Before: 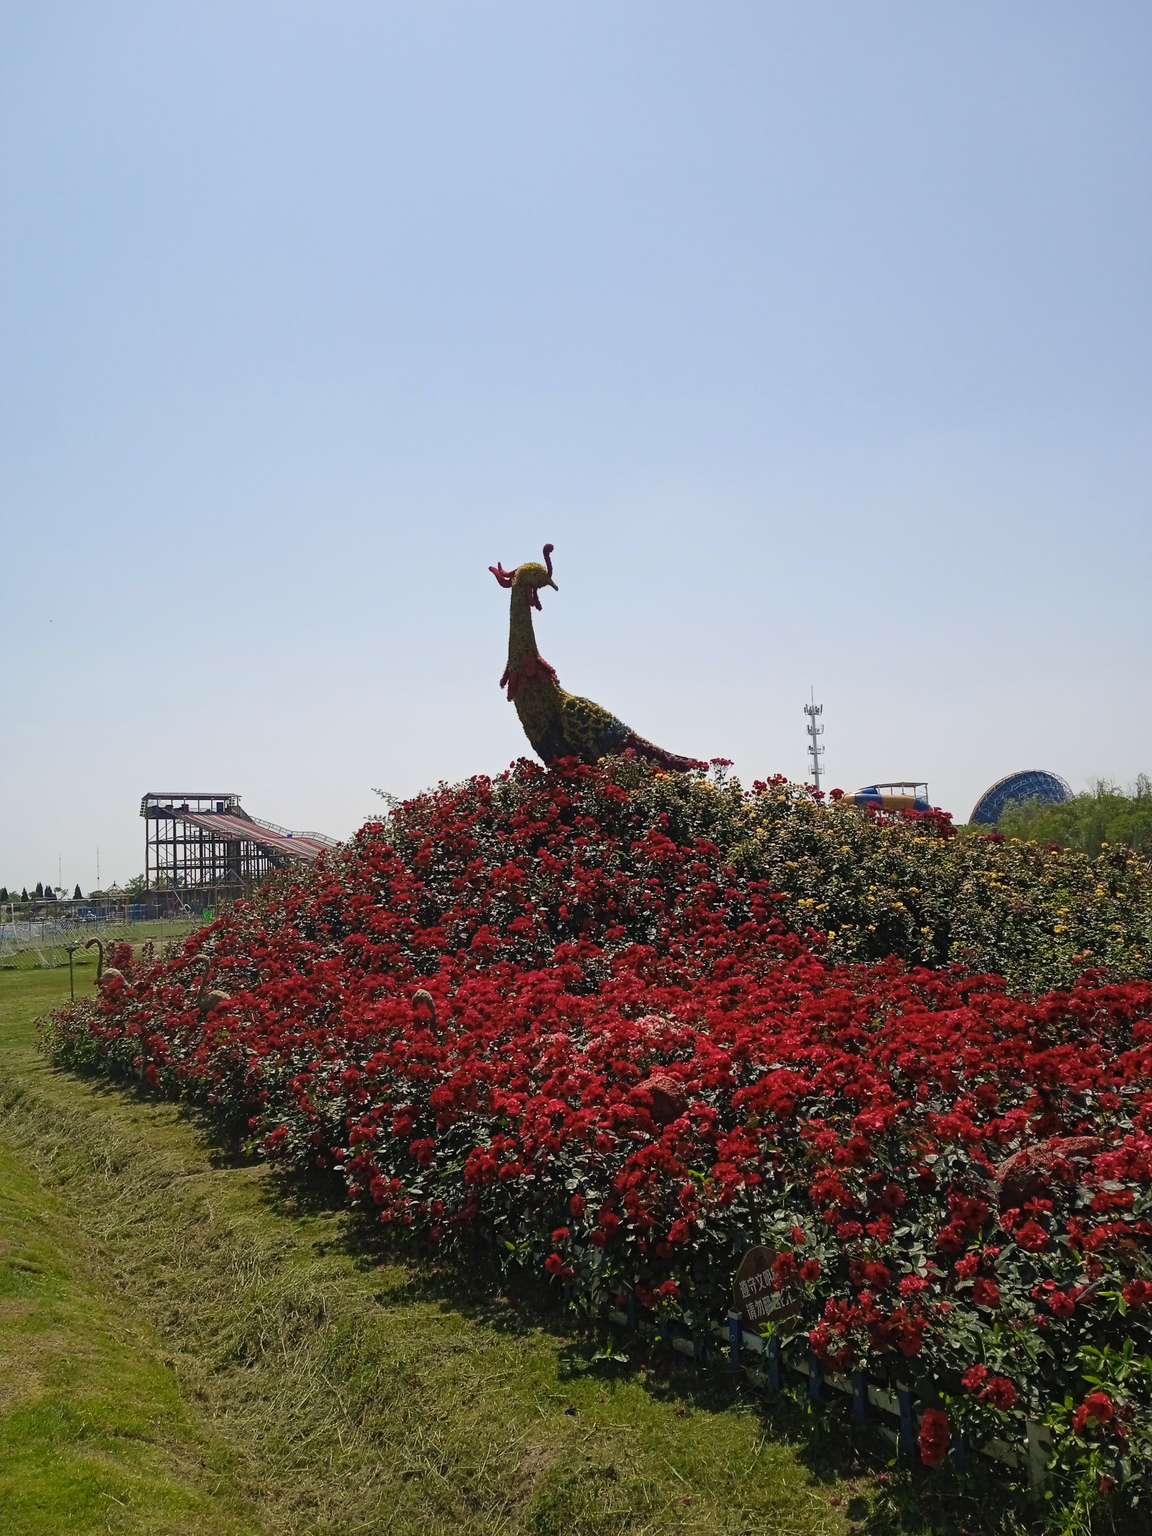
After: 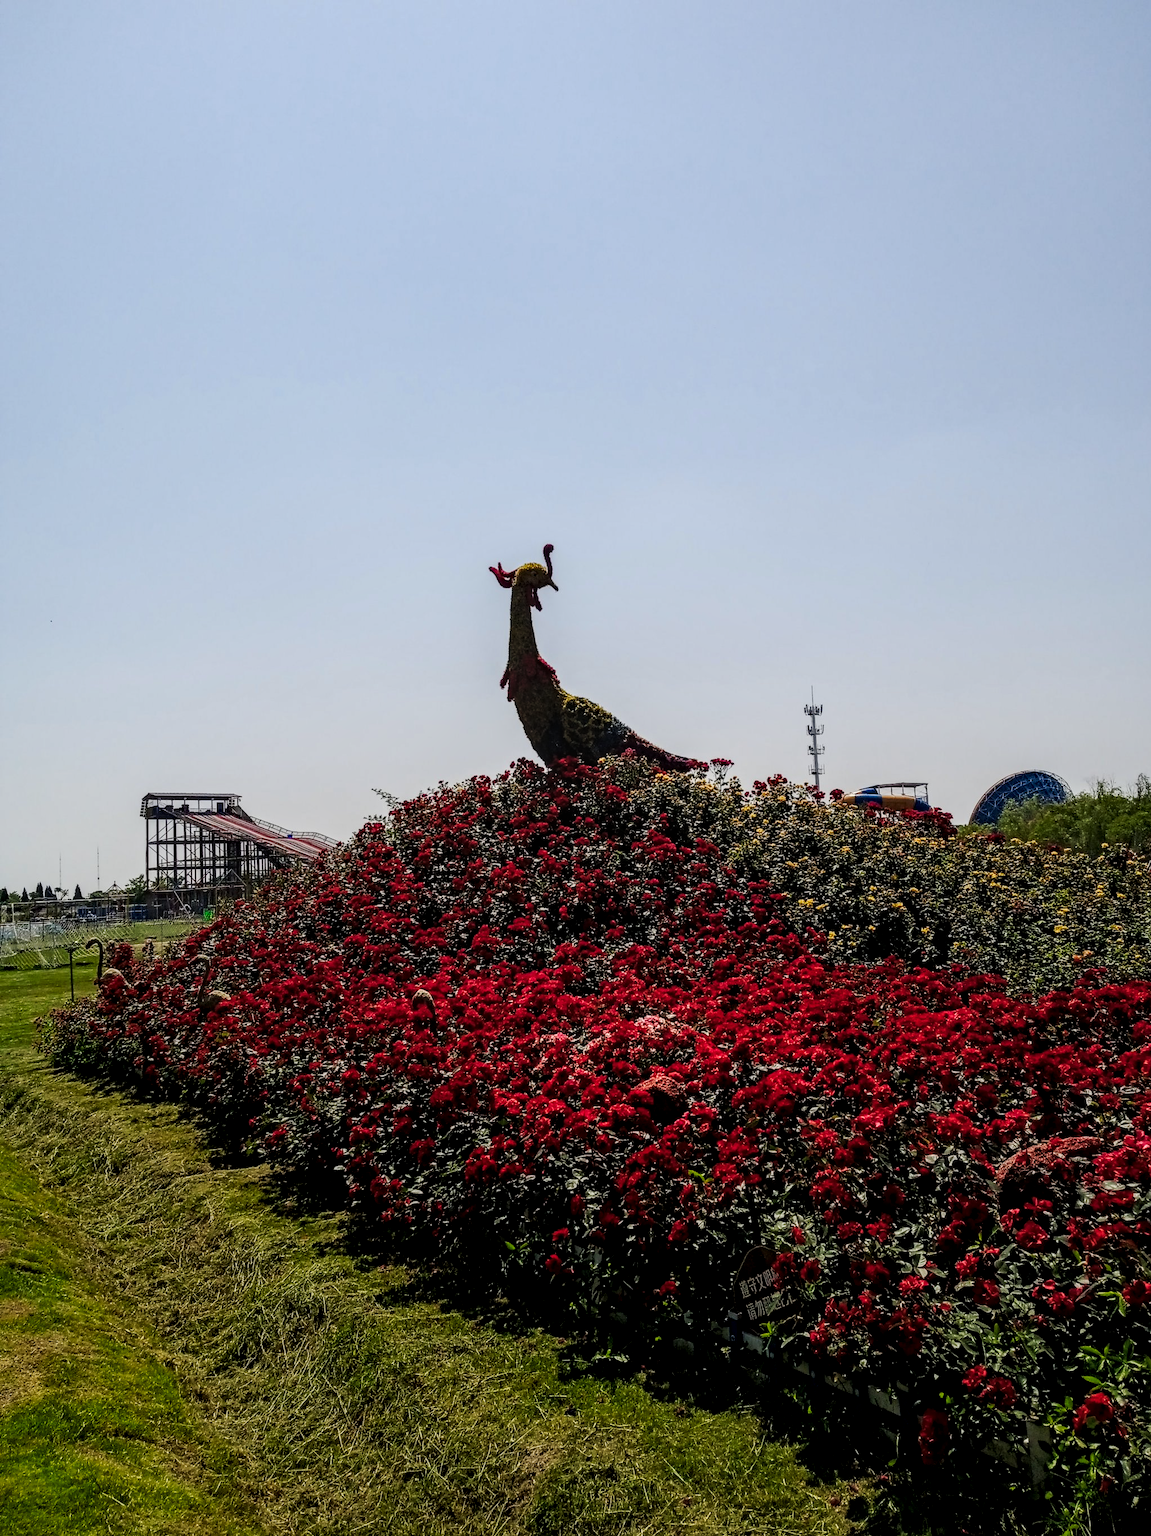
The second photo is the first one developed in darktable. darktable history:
tone curve: curves: ch0 [(0, 0) (0.003, 0.007) (0.011, 0.008) (0.025, 0.007) (0.044, 0.009) (0.069, 0.012) (0.1, 0.02) (0.136, 0.035) (0.177, 0.06) (0.224, 0.104) (0.277, 0.16) (0.335, 0.228) (0.399, 0.308) (0.468, 0.418) (0.543, 0.525) (0.623, 0.635) (0.709, 0.723) (0.801, 0.802) (0.898, 0.889) (1, 1)], preserve colors none
local contrast: highlights 25%, detail 150%
